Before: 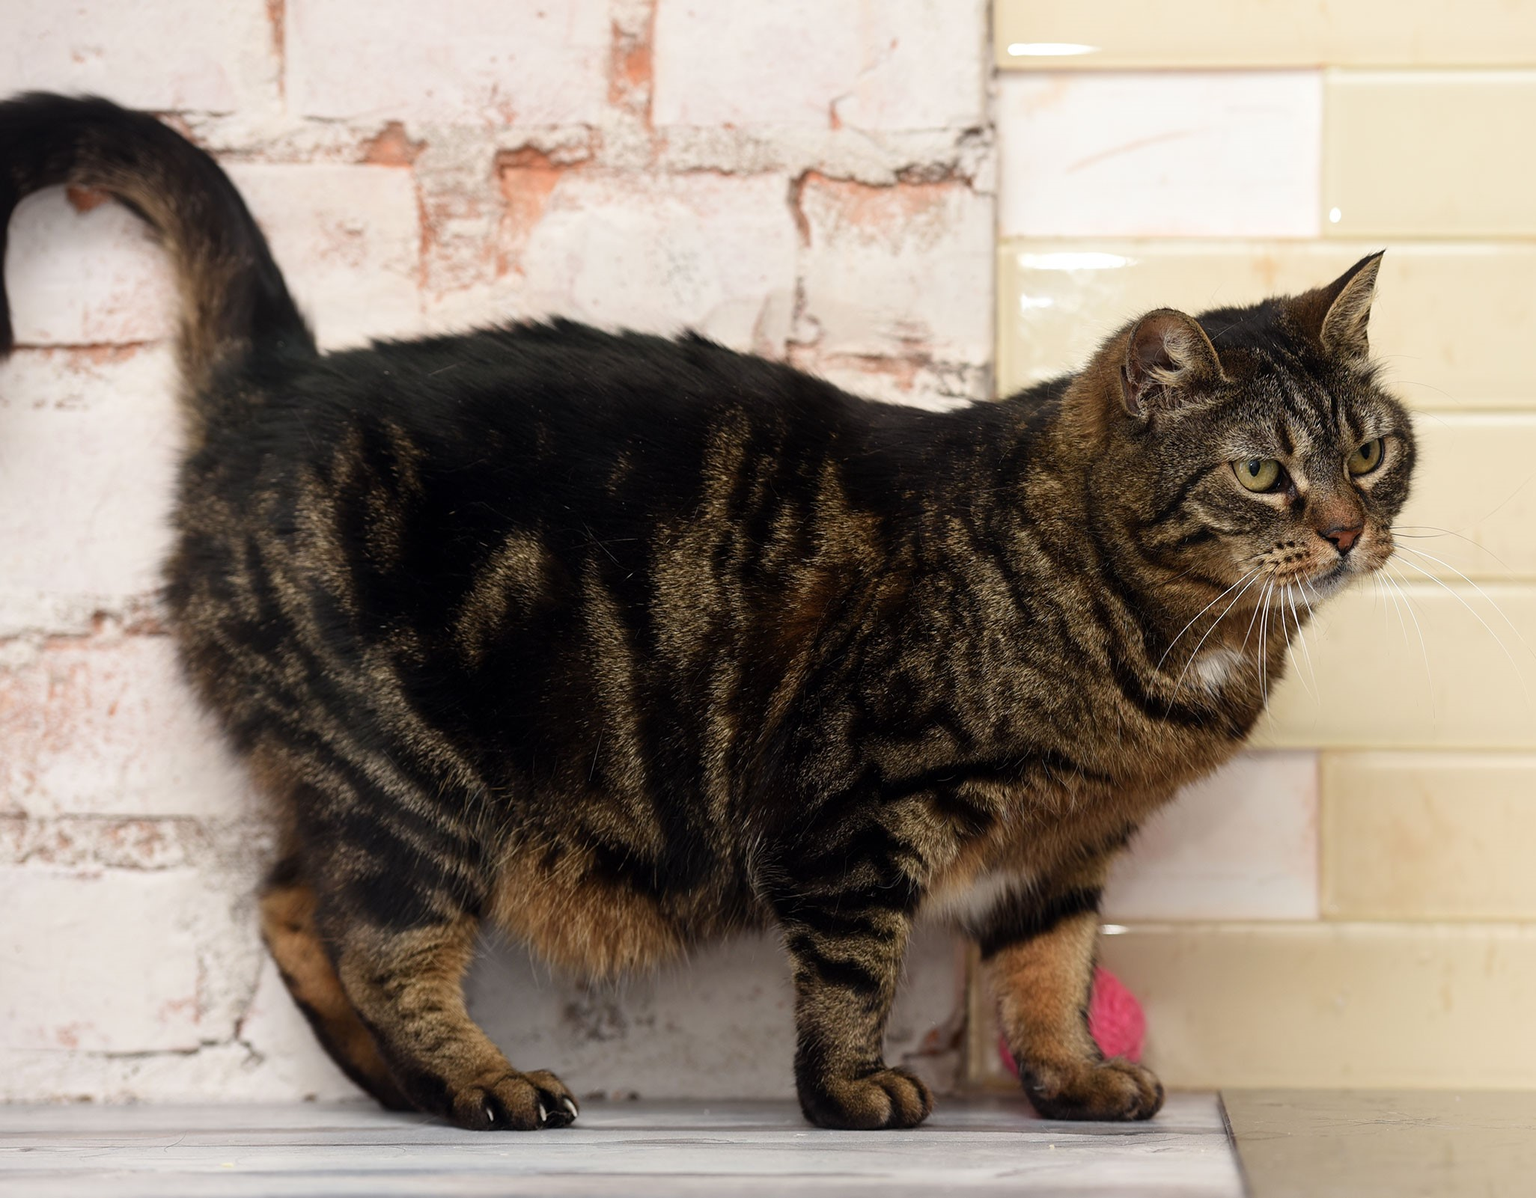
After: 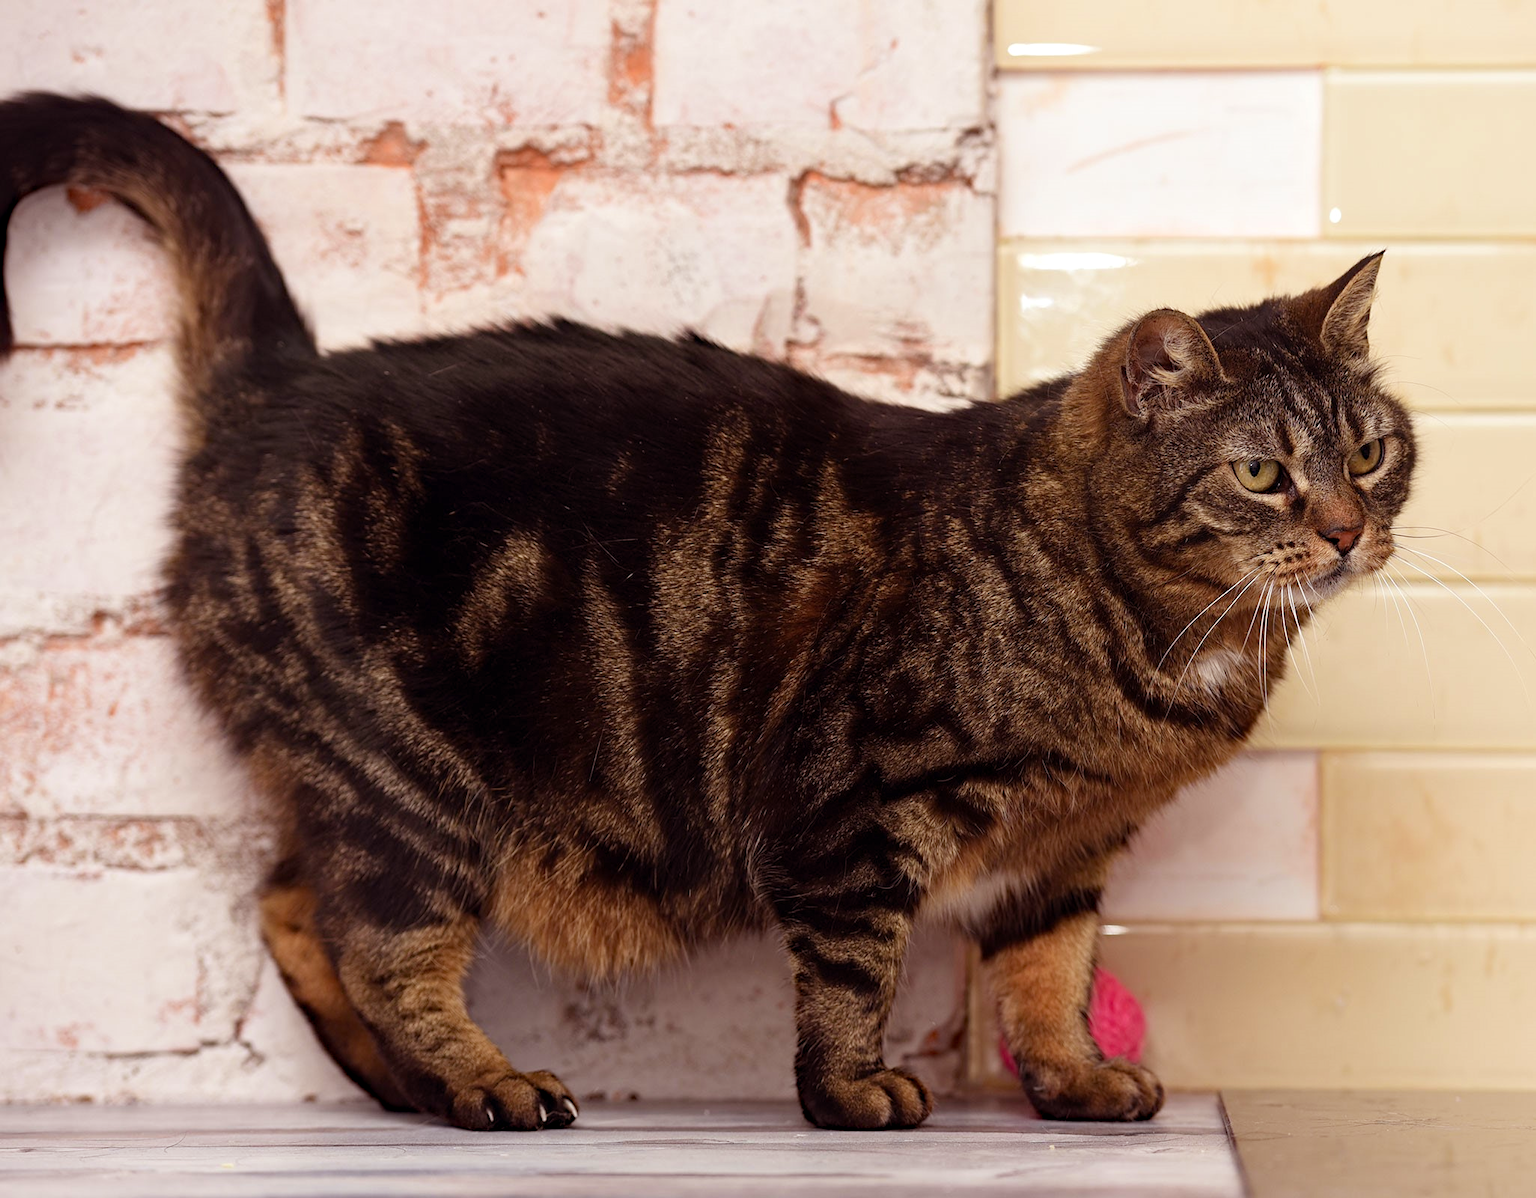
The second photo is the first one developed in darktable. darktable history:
haze removal: strength 0.29, distance 0.25, compatibility mode true, adaptive false
rgb levels: mode RGB, independent channels, levels [[0, 0.474, 1], [0, 0.5, 1], [0, 0.5, 1]]
